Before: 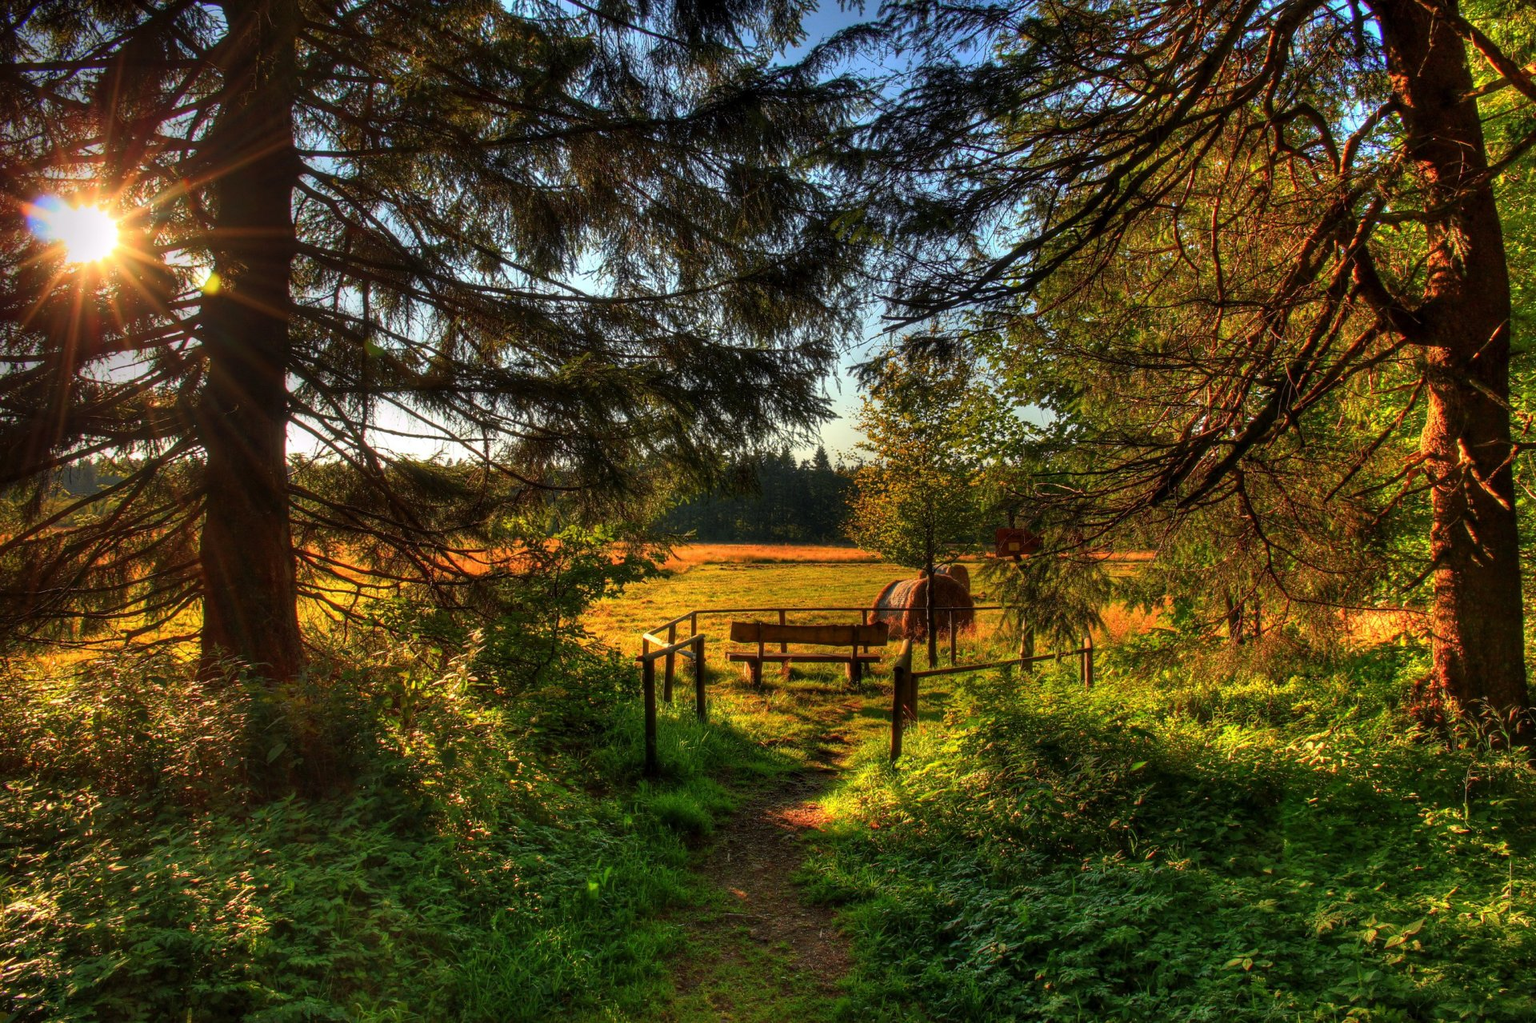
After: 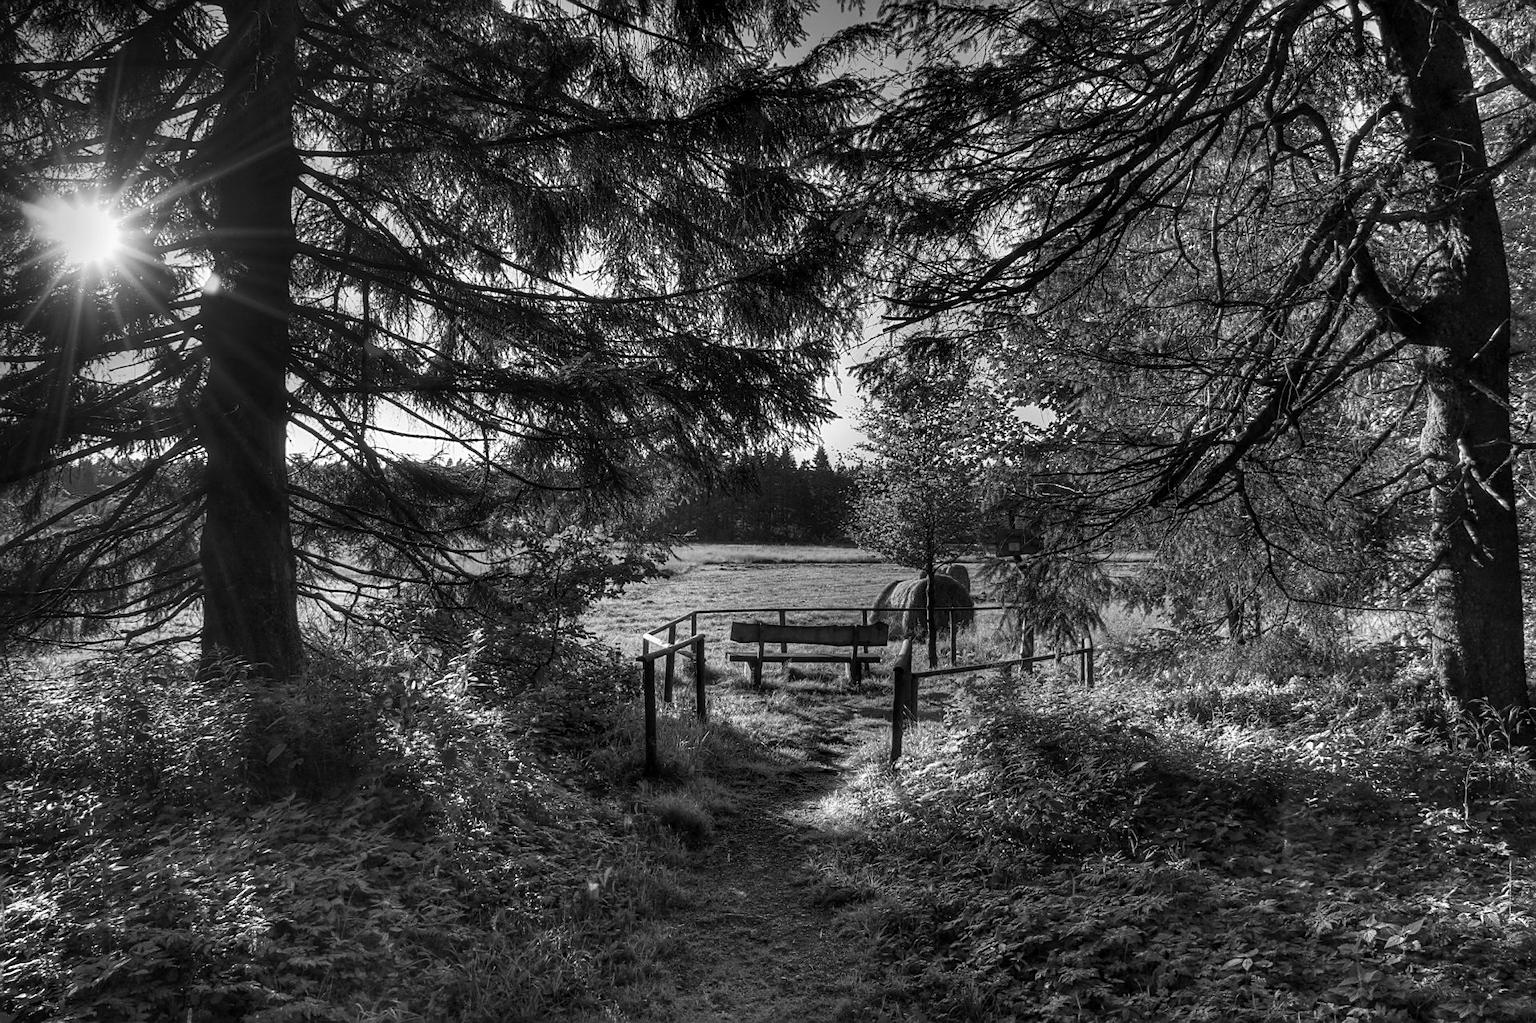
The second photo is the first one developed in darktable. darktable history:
sharpen: on, module defaults
monochrome: a -35.87, b 49.73, size 1.7
